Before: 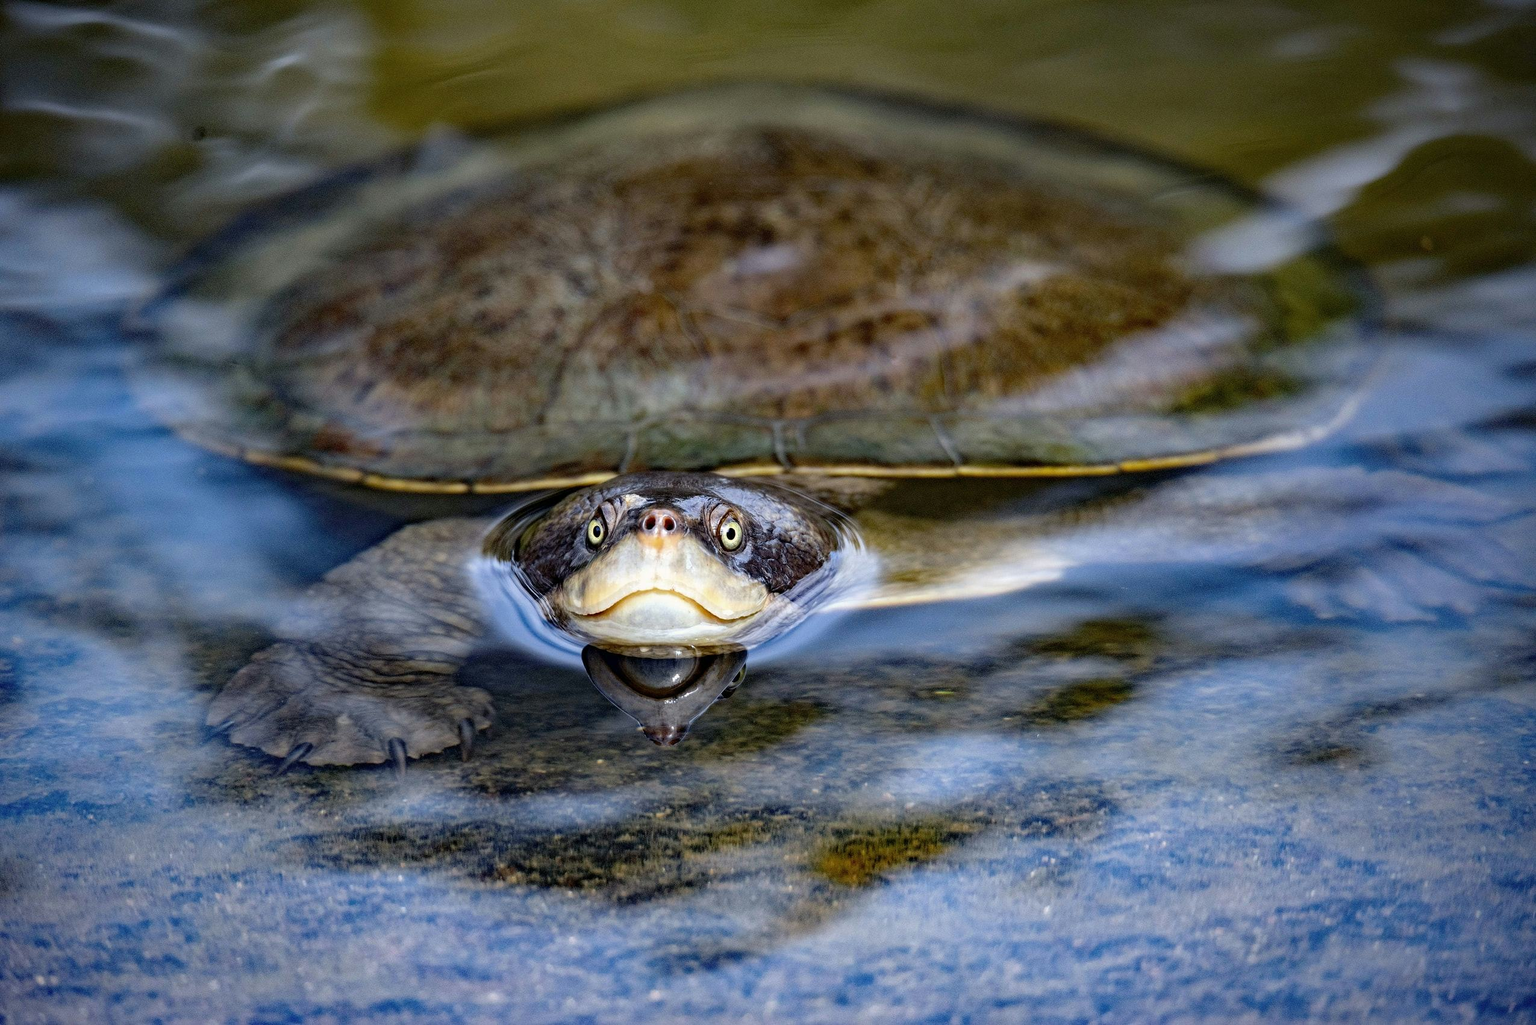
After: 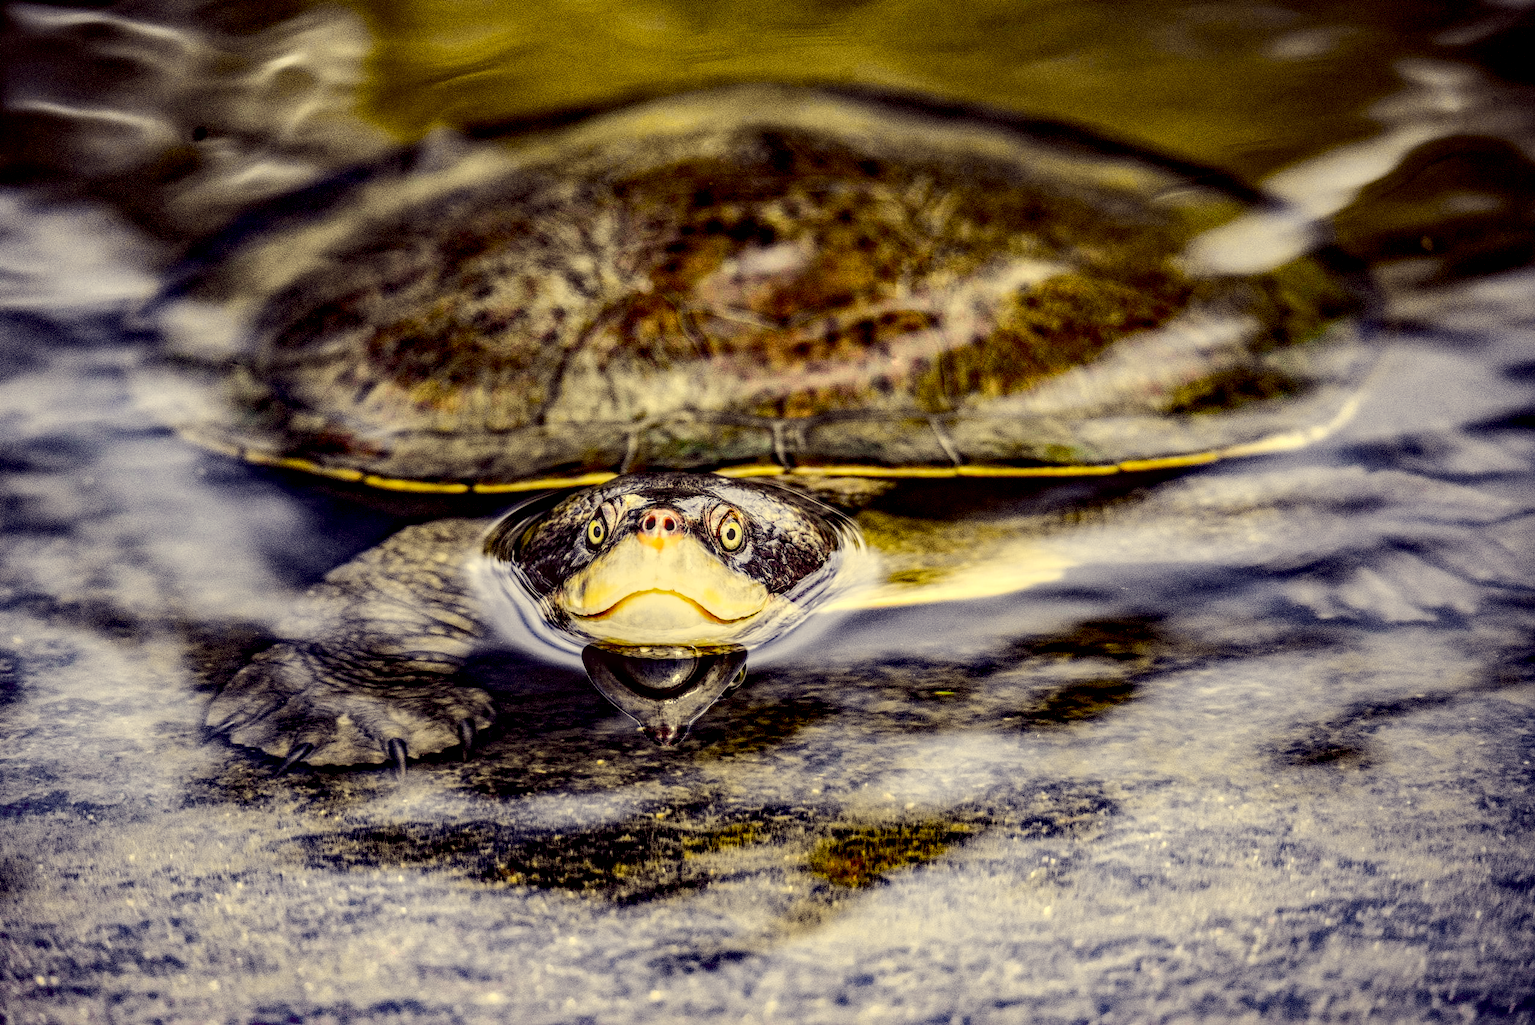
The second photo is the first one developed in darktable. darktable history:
color correction: highlights a* -0.574, highlights b* 39.67, shadows a* 9.92, shadows b* -0.228
tone curve: curves: ch0 [(0, 0.023) (0.103, 0.087) (0.295, 0.297) (0.445, 0.531) (0.553, 0.665) (0.735, 0.843) (0.994, 1)]; ch1 [(0, 0) (0.427, 0.346) (0.456, 0.426) (0.484, 0.494) (0.509, 0.505) (0.535, 0.56) (0.581, 0.632) (0.646, 0.715) (1, 1)]; ch2 [(0, 0) (0.369, 0.388) (0.449, 0.431) (0.501, 0.495) (0.533, 0.518) (0.572, 0.612) (0.677, 0.752) (1, 1)], color space Lab, independent channels, preserve colors none
filmic rgb: black relative exposure -6.95 EV, white relative exposure 5.63 EV, hardness 2.86
local contrast: highlights 6%, shadows 4%, detail 181%
levels: white 99.92%
